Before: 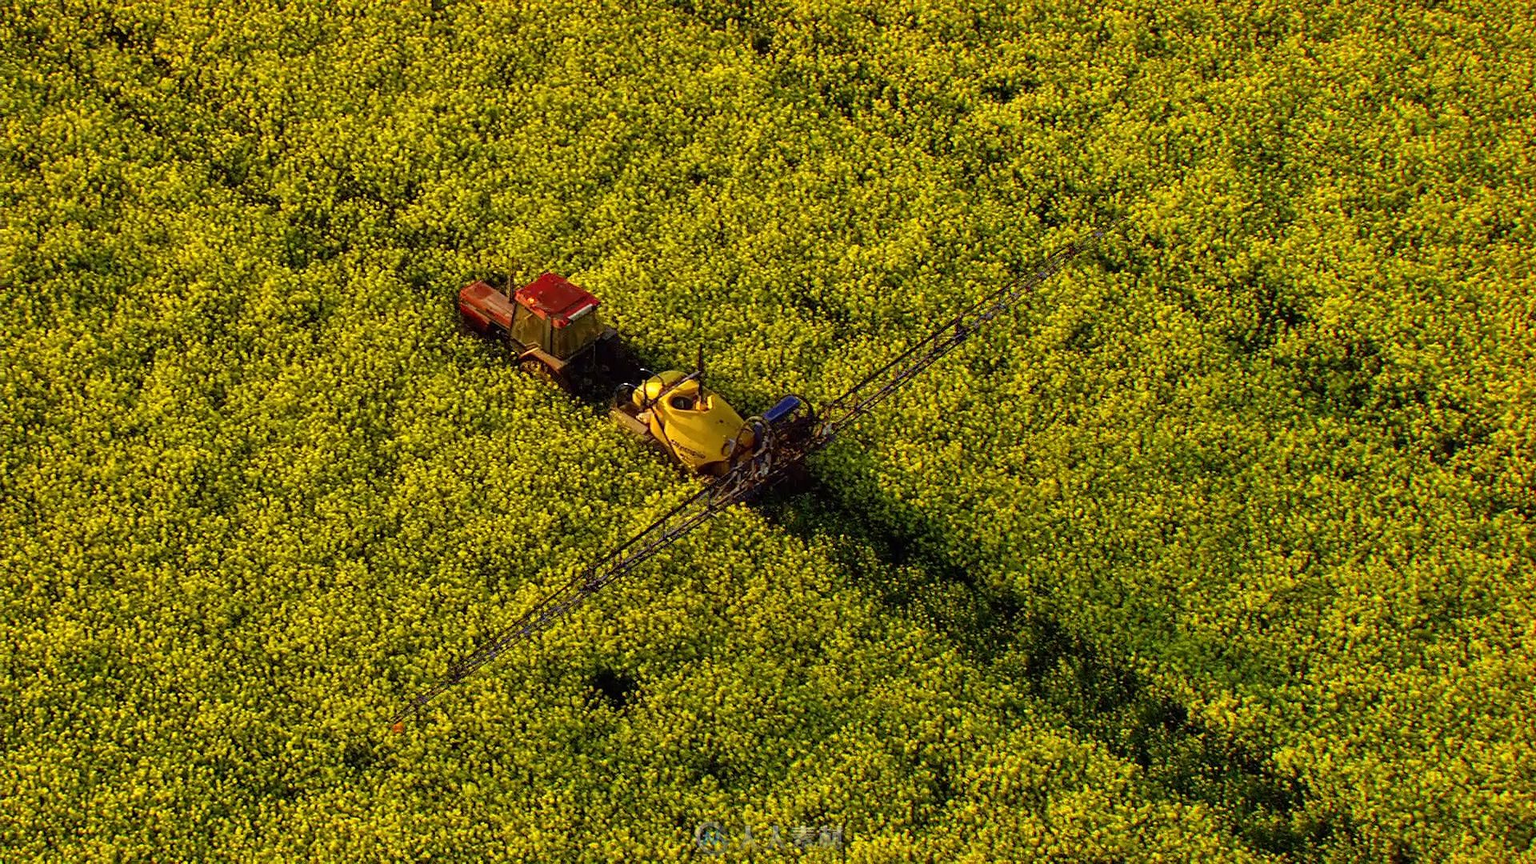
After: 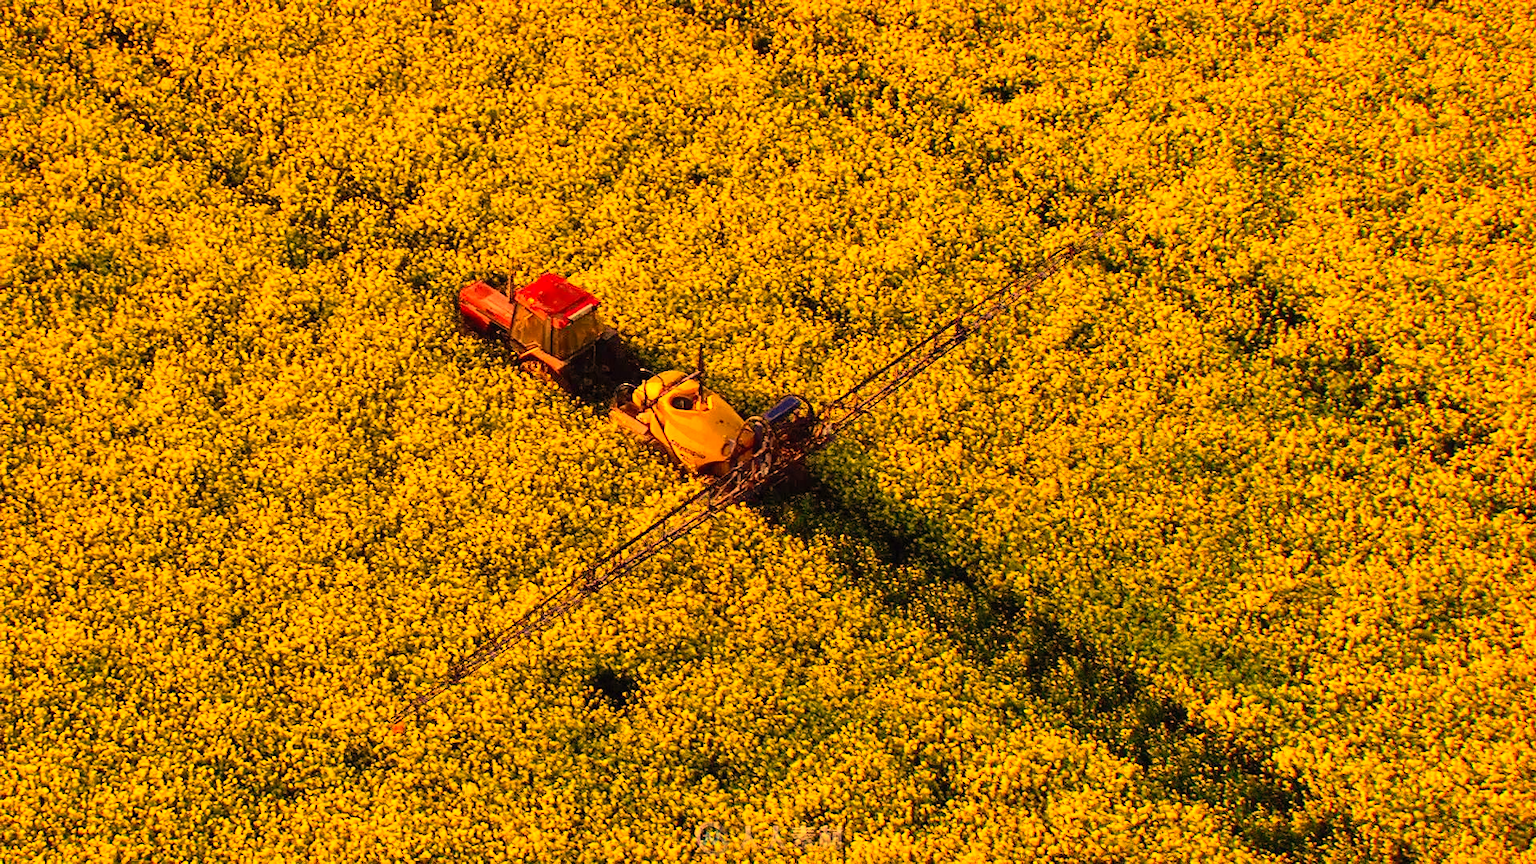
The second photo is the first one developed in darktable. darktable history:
white balance: red 1.467, blue 0.684
contrast brightness saturation: contrast 0.2, brightness 0.16, saturation 0.22
exposure: exposure -0.021 EV, compensate highlight preservation false
